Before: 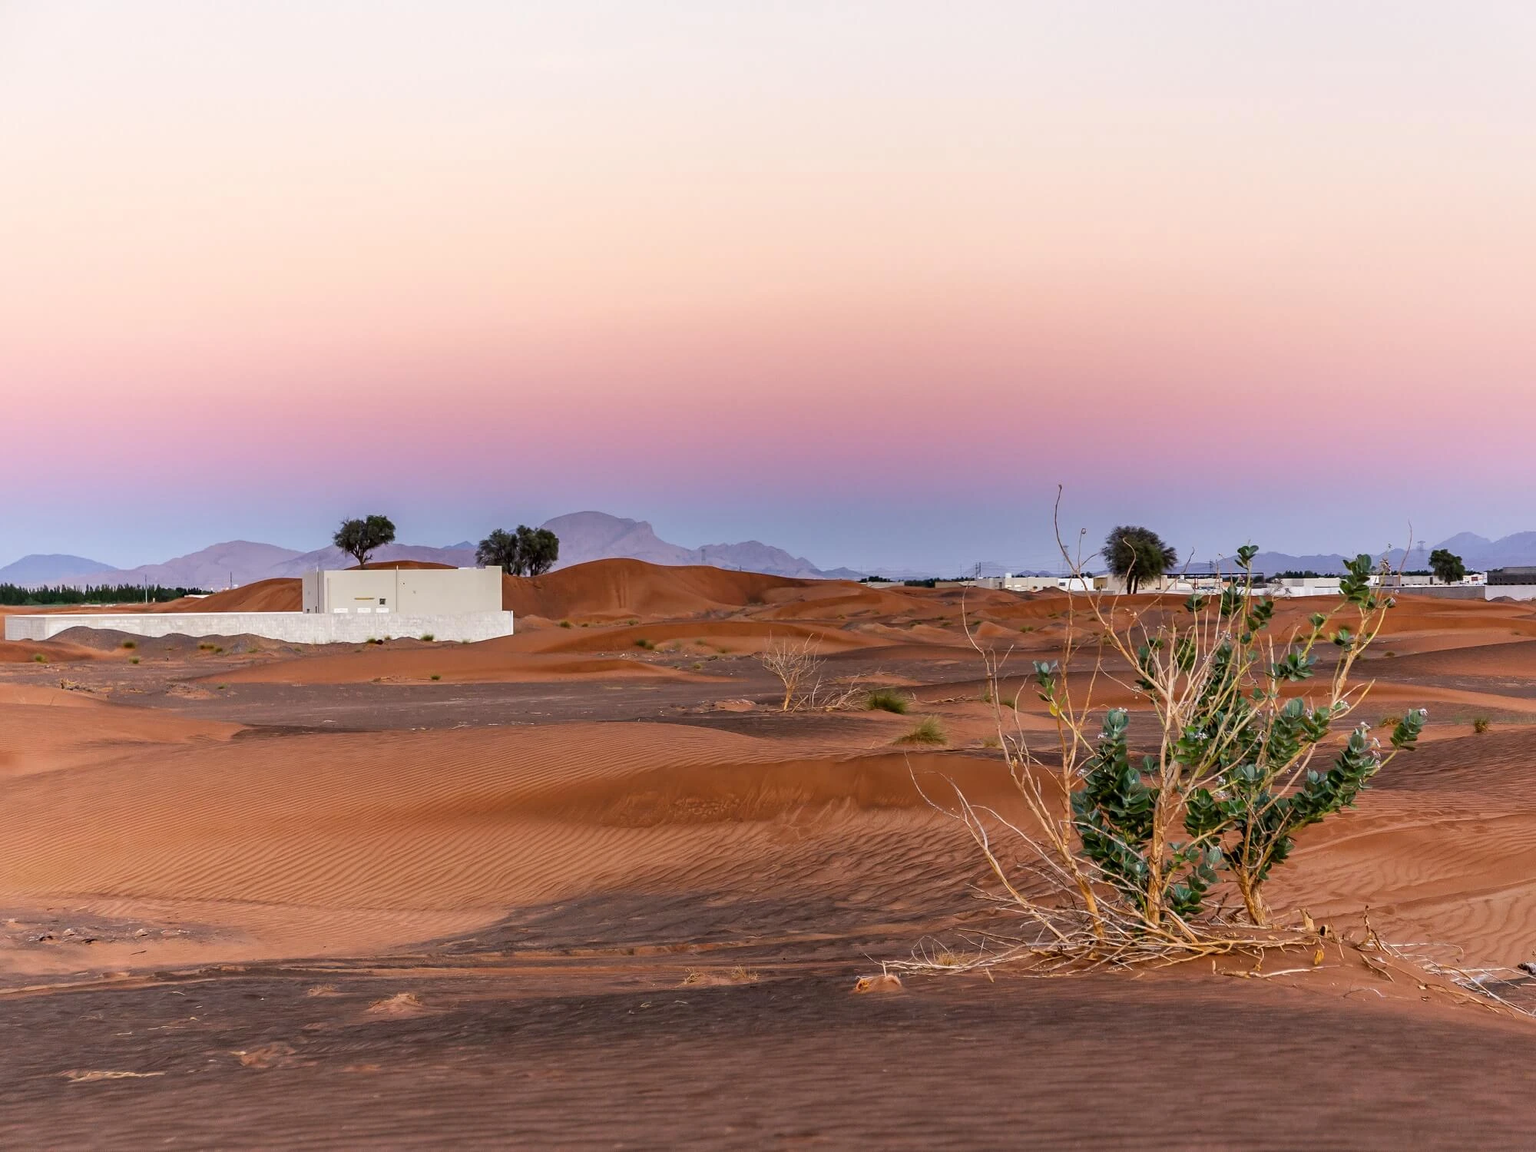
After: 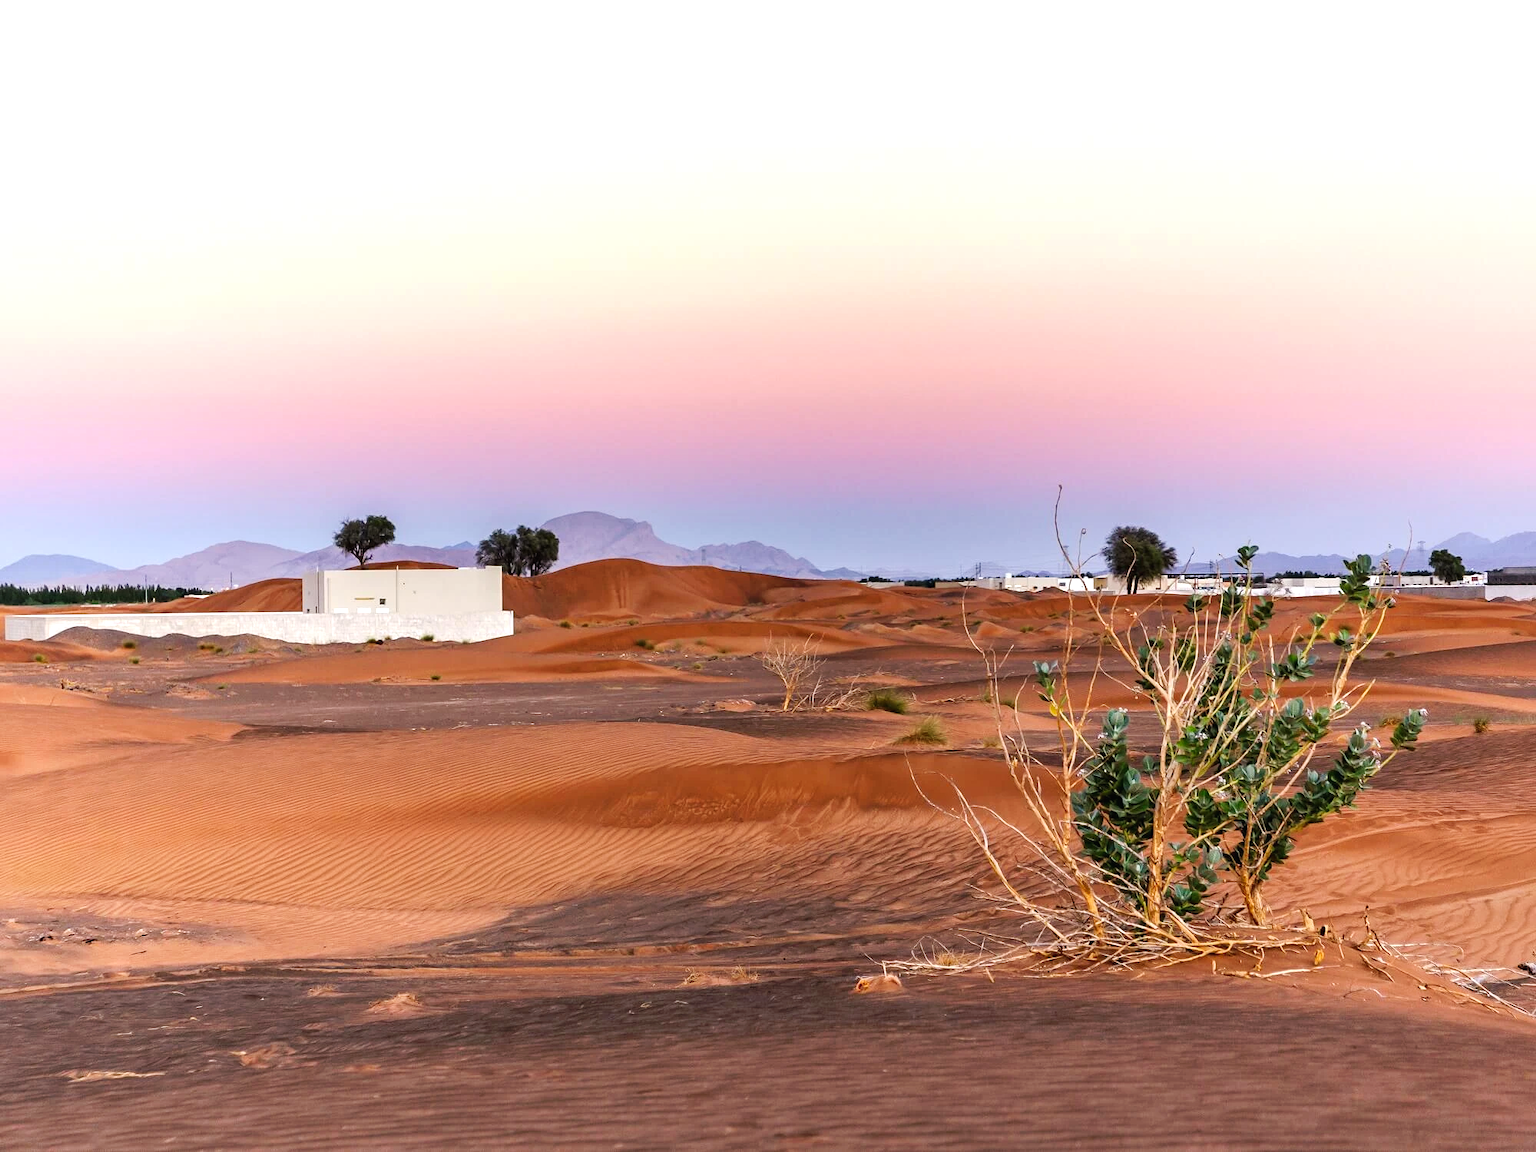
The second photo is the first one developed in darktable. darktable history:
tone curve: curves: ch0 [(0, 0) (0.003, 0.013) (0.011, 0.016) (0.025, 0.023) (0.044, 0.036) (0.069, 0.051) (0.1, 0.076) (0.136, 0.107) (0.177, 0.145) (0.224, 0.186) (0.277, 0.246) (0.335, 0.311) (0.399, 0.378) (0.468, 0.462) (0.543, 0.548) (0.623, 0.636) (0.709, 0.728) (0.801, 0.816) (0.898, 0.9) (1, 1)], preserve colors none
exposure: black level correction 0, exposure 0.499 EV, compensate highlight preservation false
